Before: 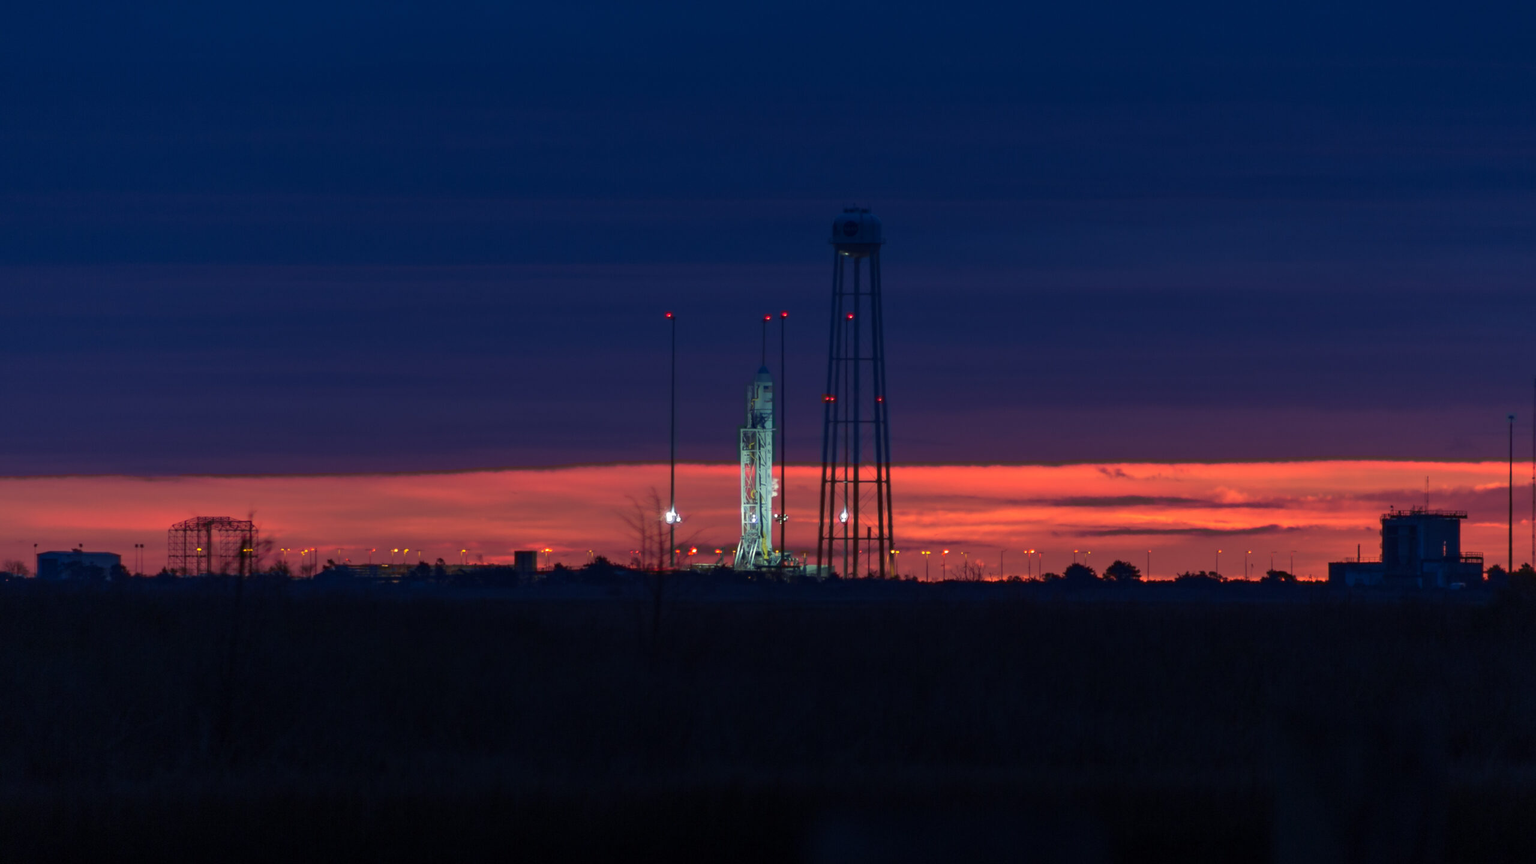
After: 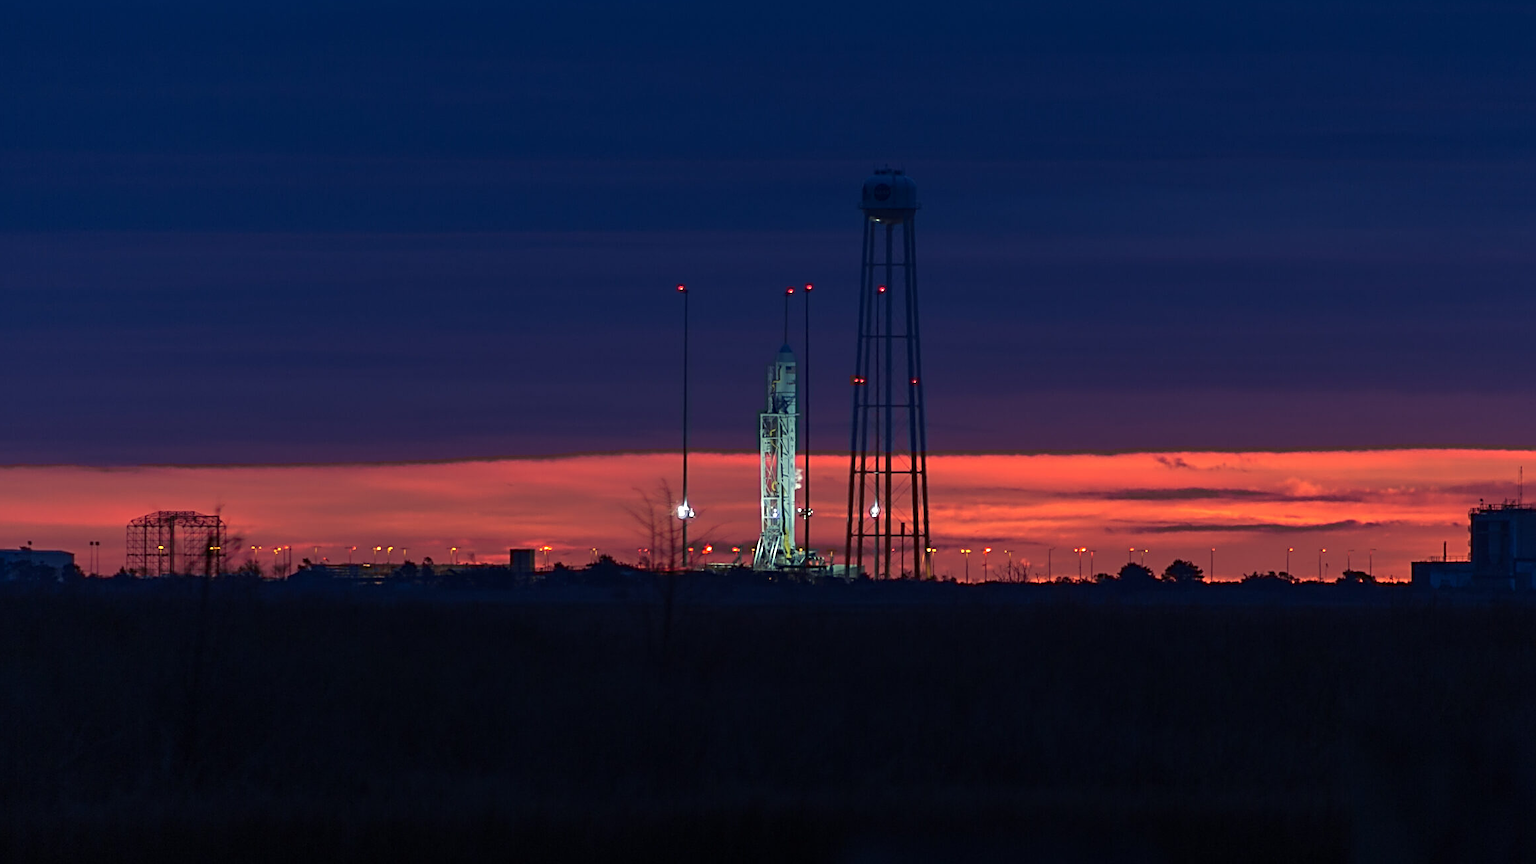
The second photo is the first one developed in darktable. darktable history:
crop: left 3.516%, top 6.446%, right 6.153%, bottom 3.183%
sharpen: radius 2.795, amount 0.706
